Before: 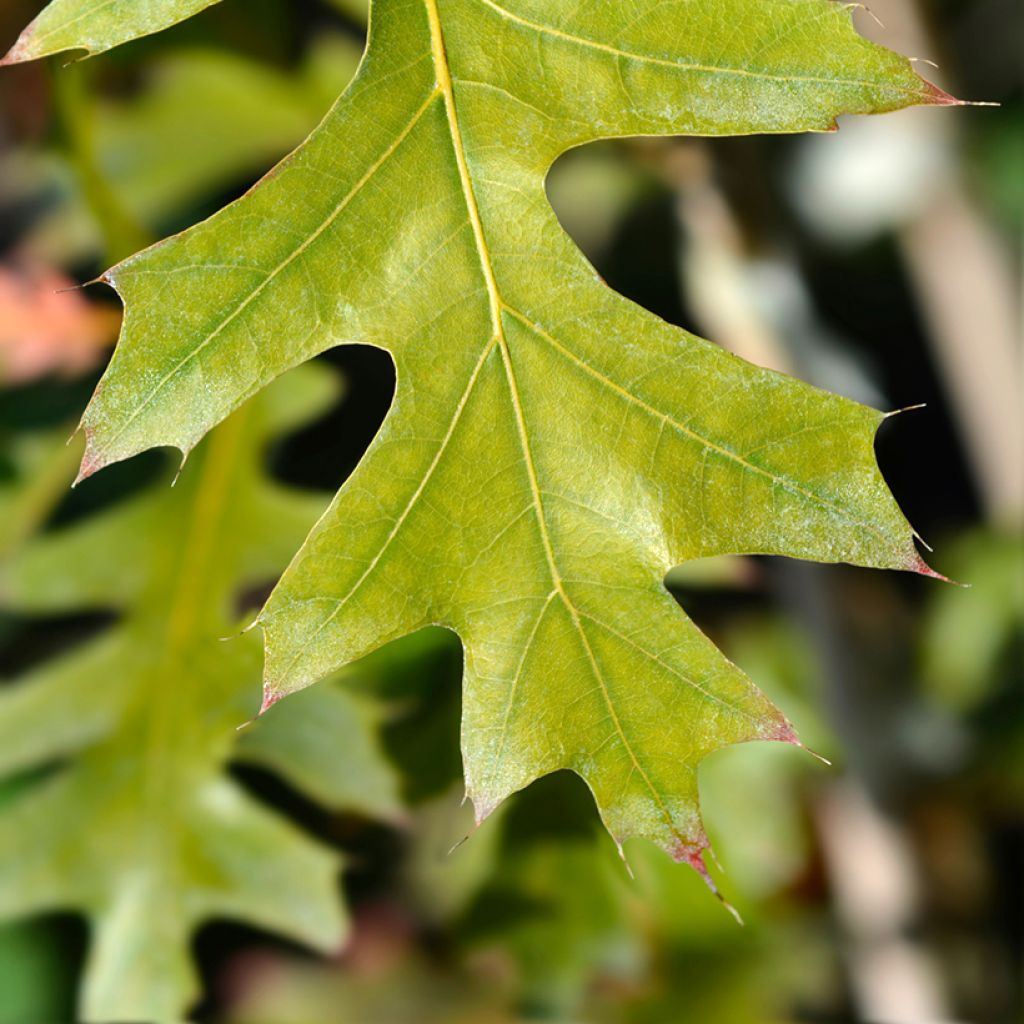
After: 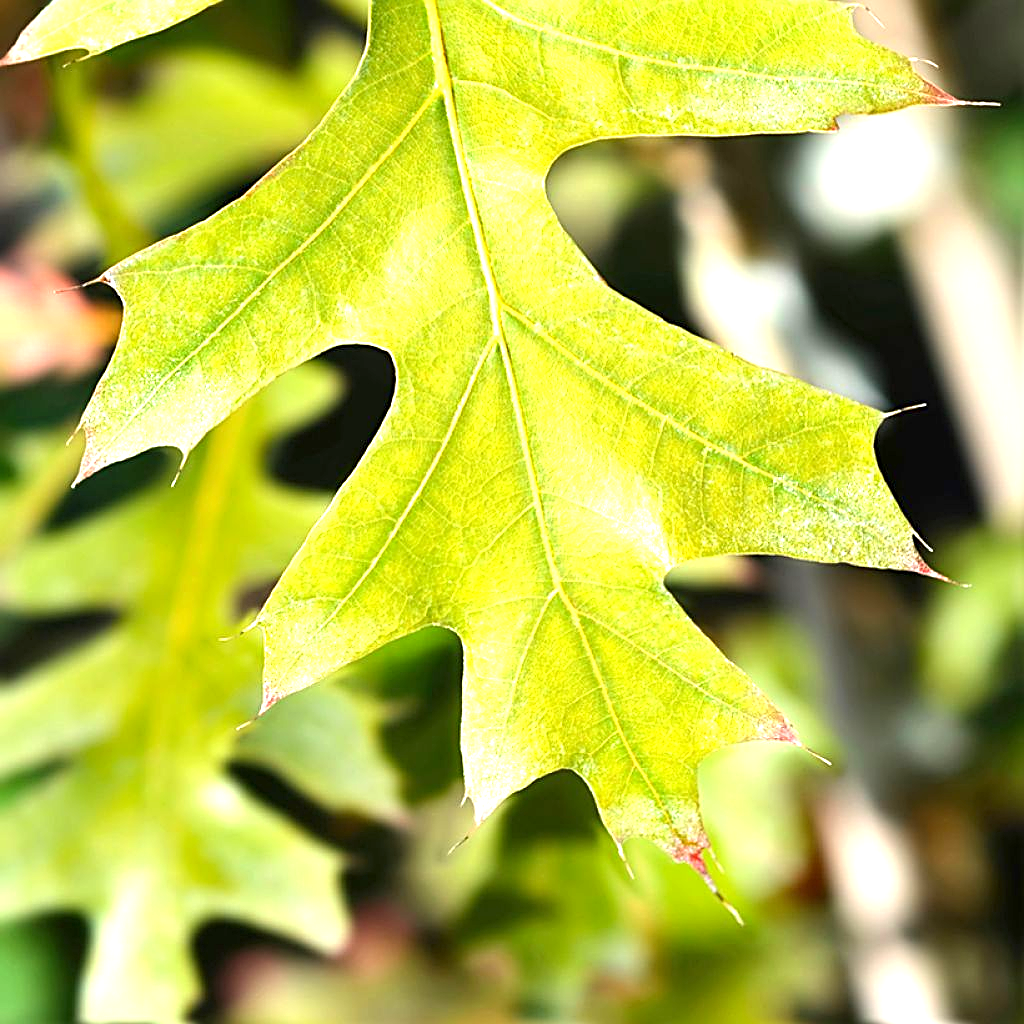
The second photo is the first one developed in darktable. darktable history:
color zones: curves: ch1 [(0.25, 0.5) (0.747, 0.71)]
exposure: exposure 1.203 EV, compensate highlight preservation false
sharpen: radius 2.536, amount 0.624
